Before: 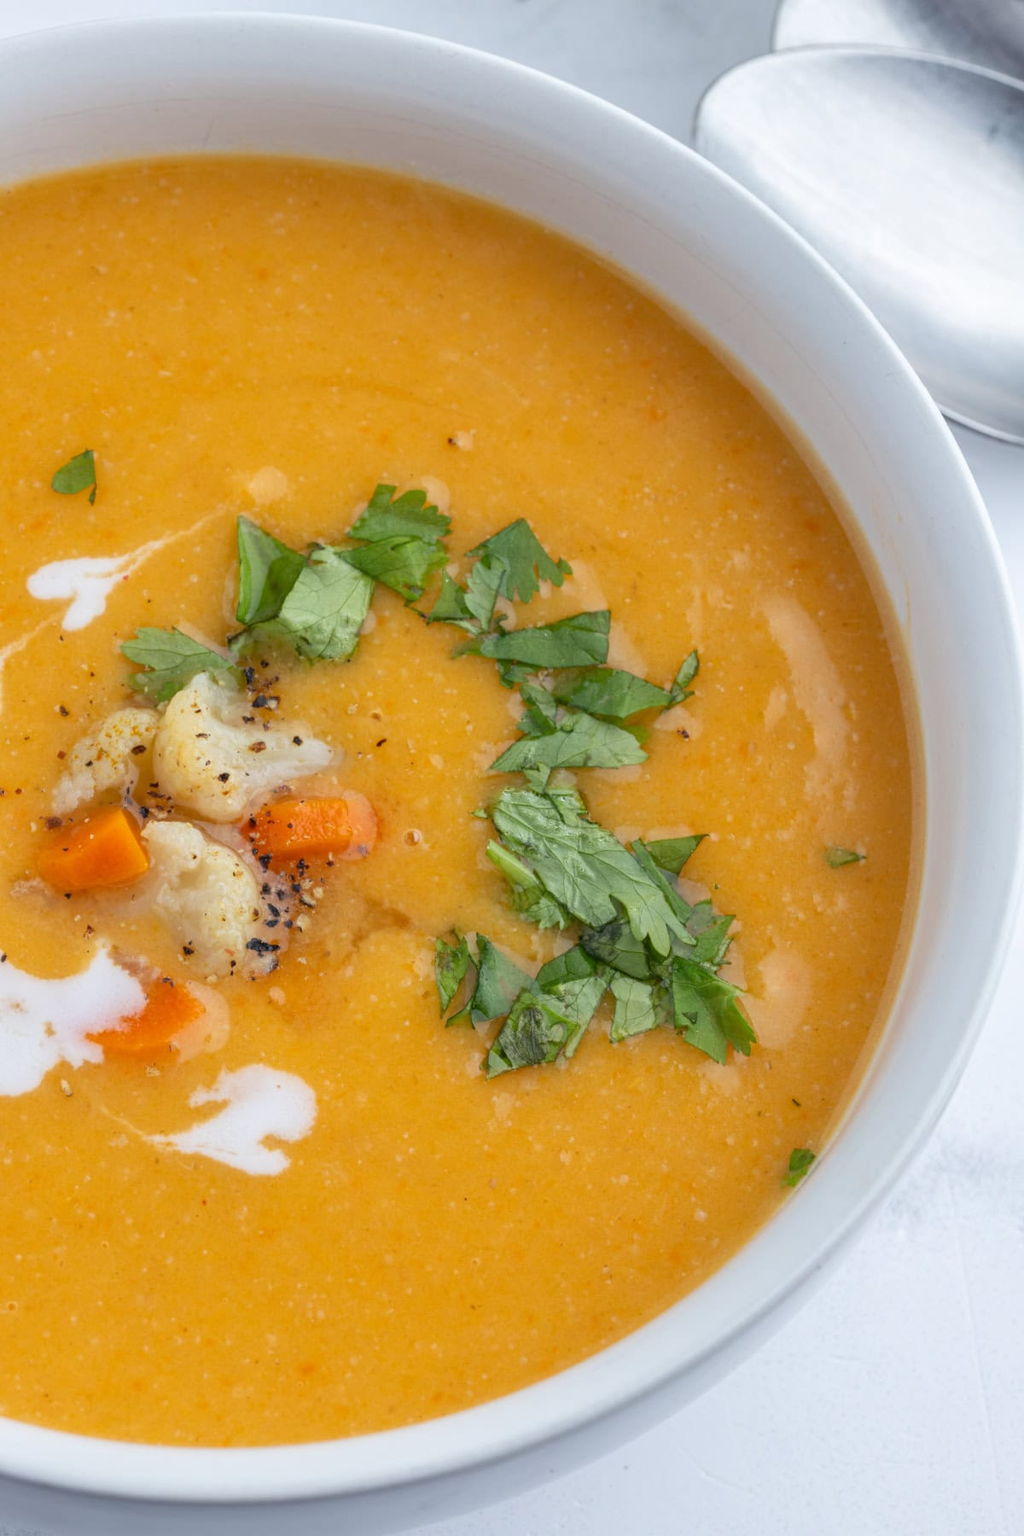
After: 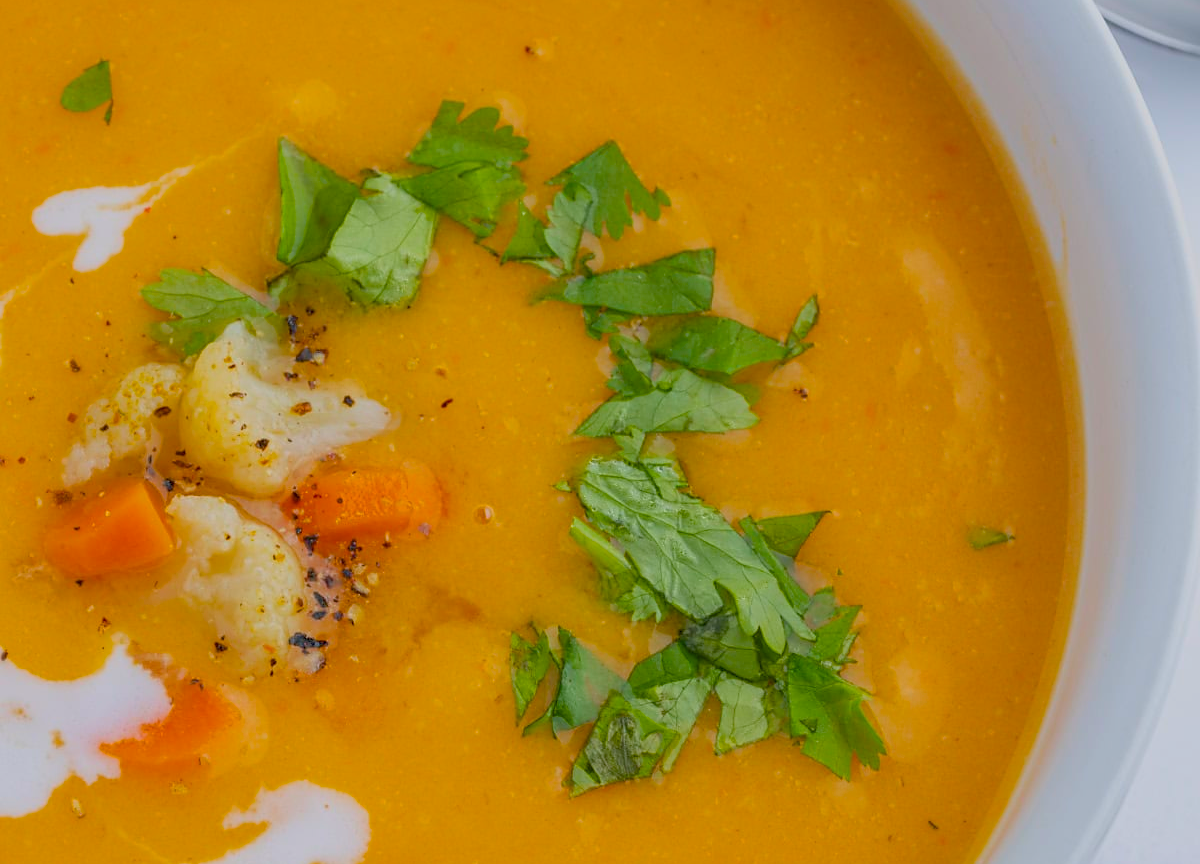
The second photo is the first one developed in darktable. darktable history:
color balance rgb: shadows lift › chroma 3.715%, shadows lift › hue 90.42°, highlights gain › chroma 0.261%, highlights gain › hue 330.44°, linear chroma grading › global chroma 10.078%, perceptual saturation grading › global saturation 25.074%, global vibrance 24.556%, contrast -25.529%
sharpen: radius 1.89, amount 0.403, threshold 1.464
crop and rotate: top 25.972%, bottom 25.973%
